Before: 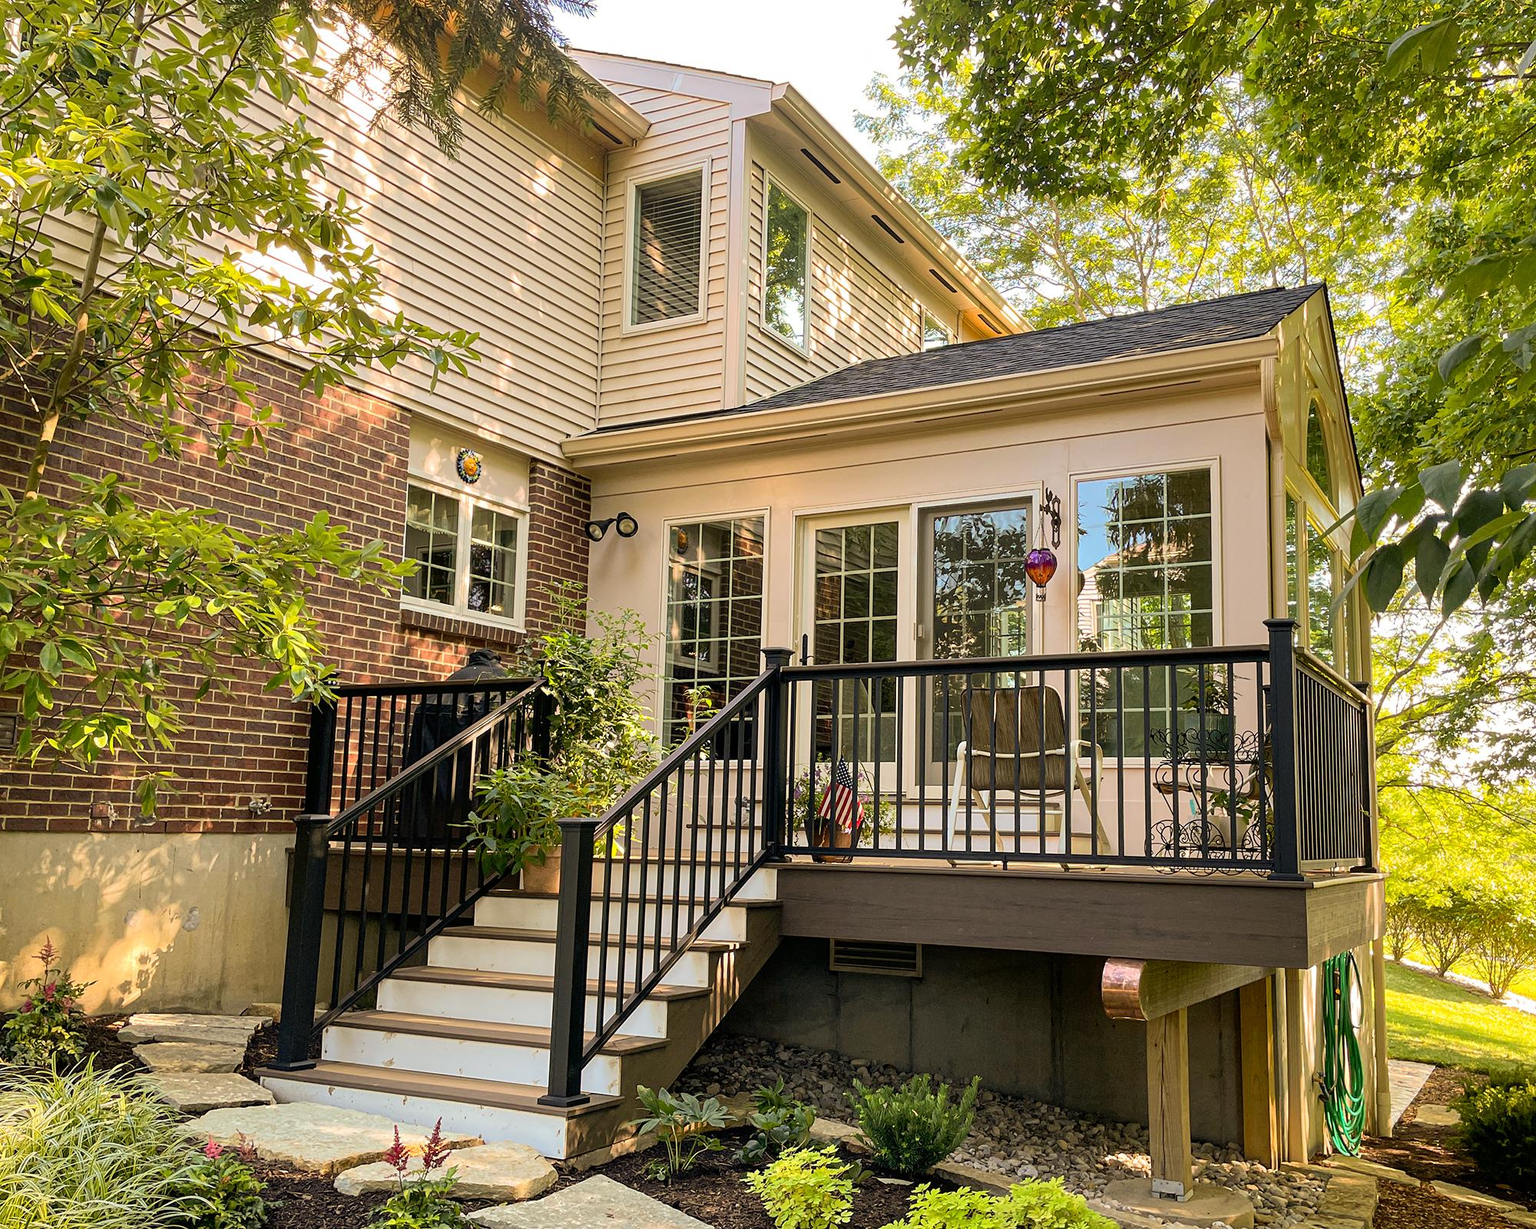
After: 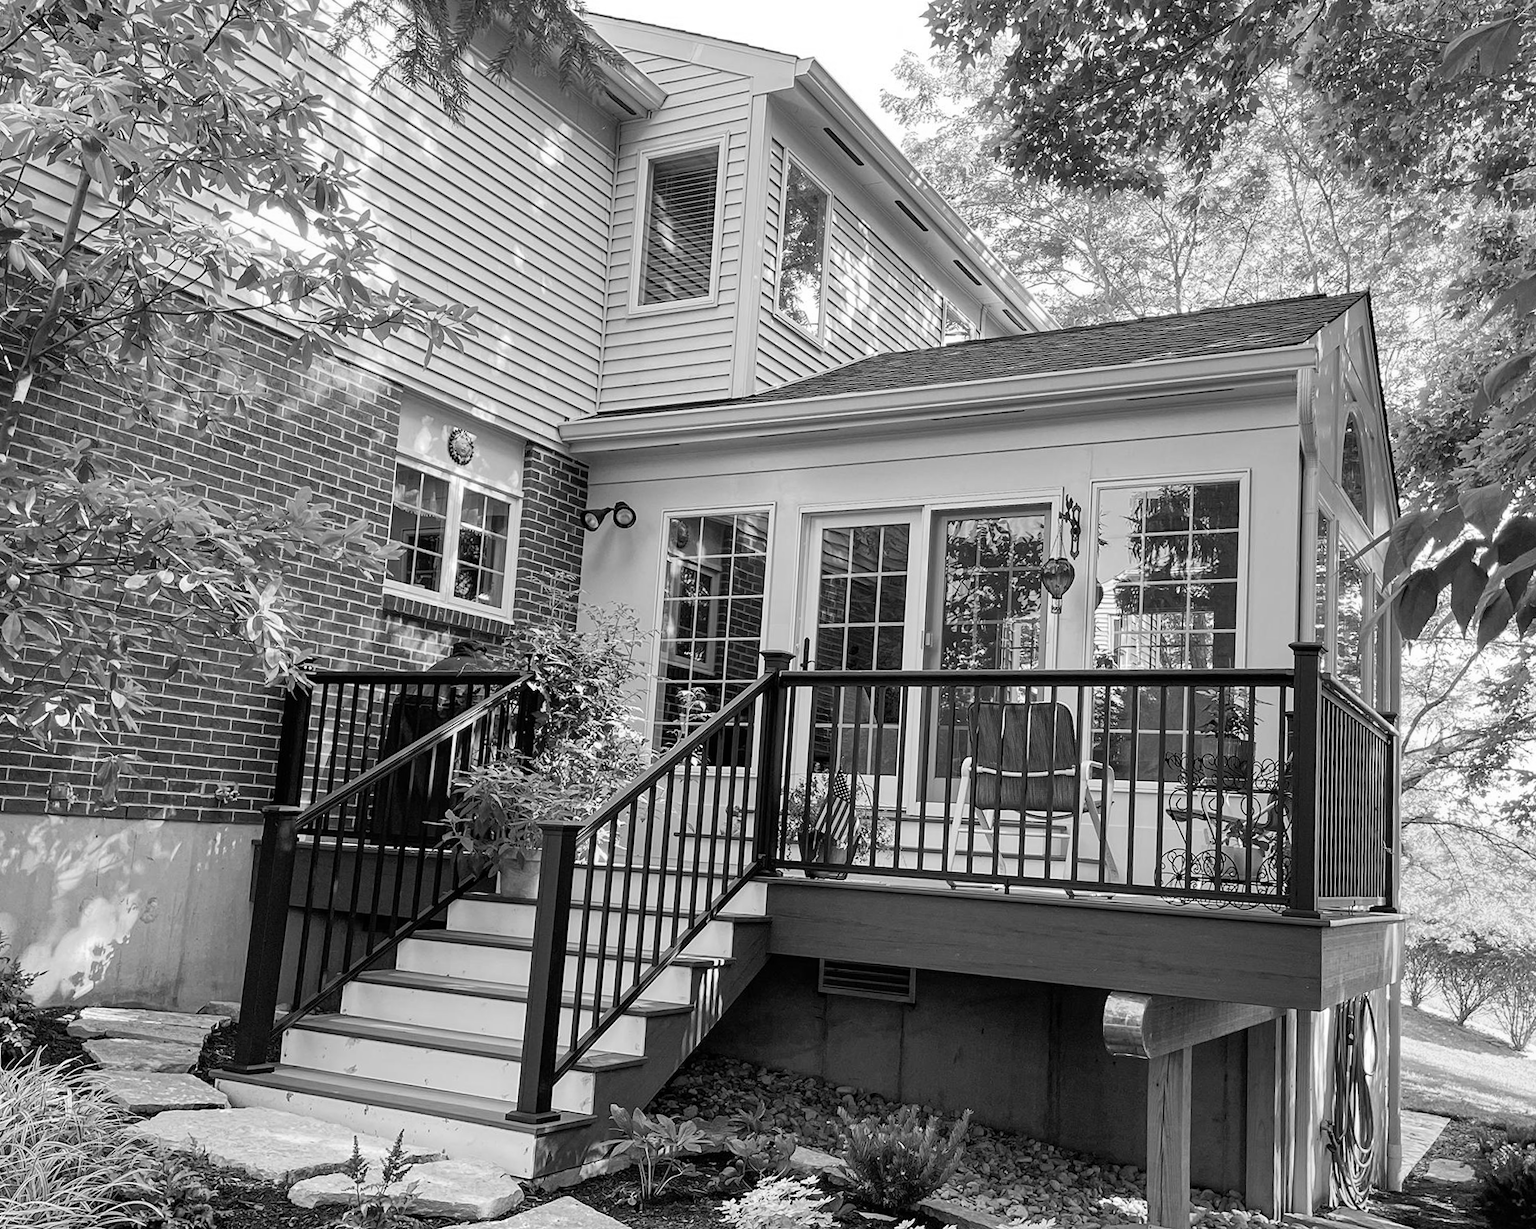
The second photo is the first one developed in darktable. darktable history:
crop and rotate: angle -2.38°
monochrome: on, module defaults
